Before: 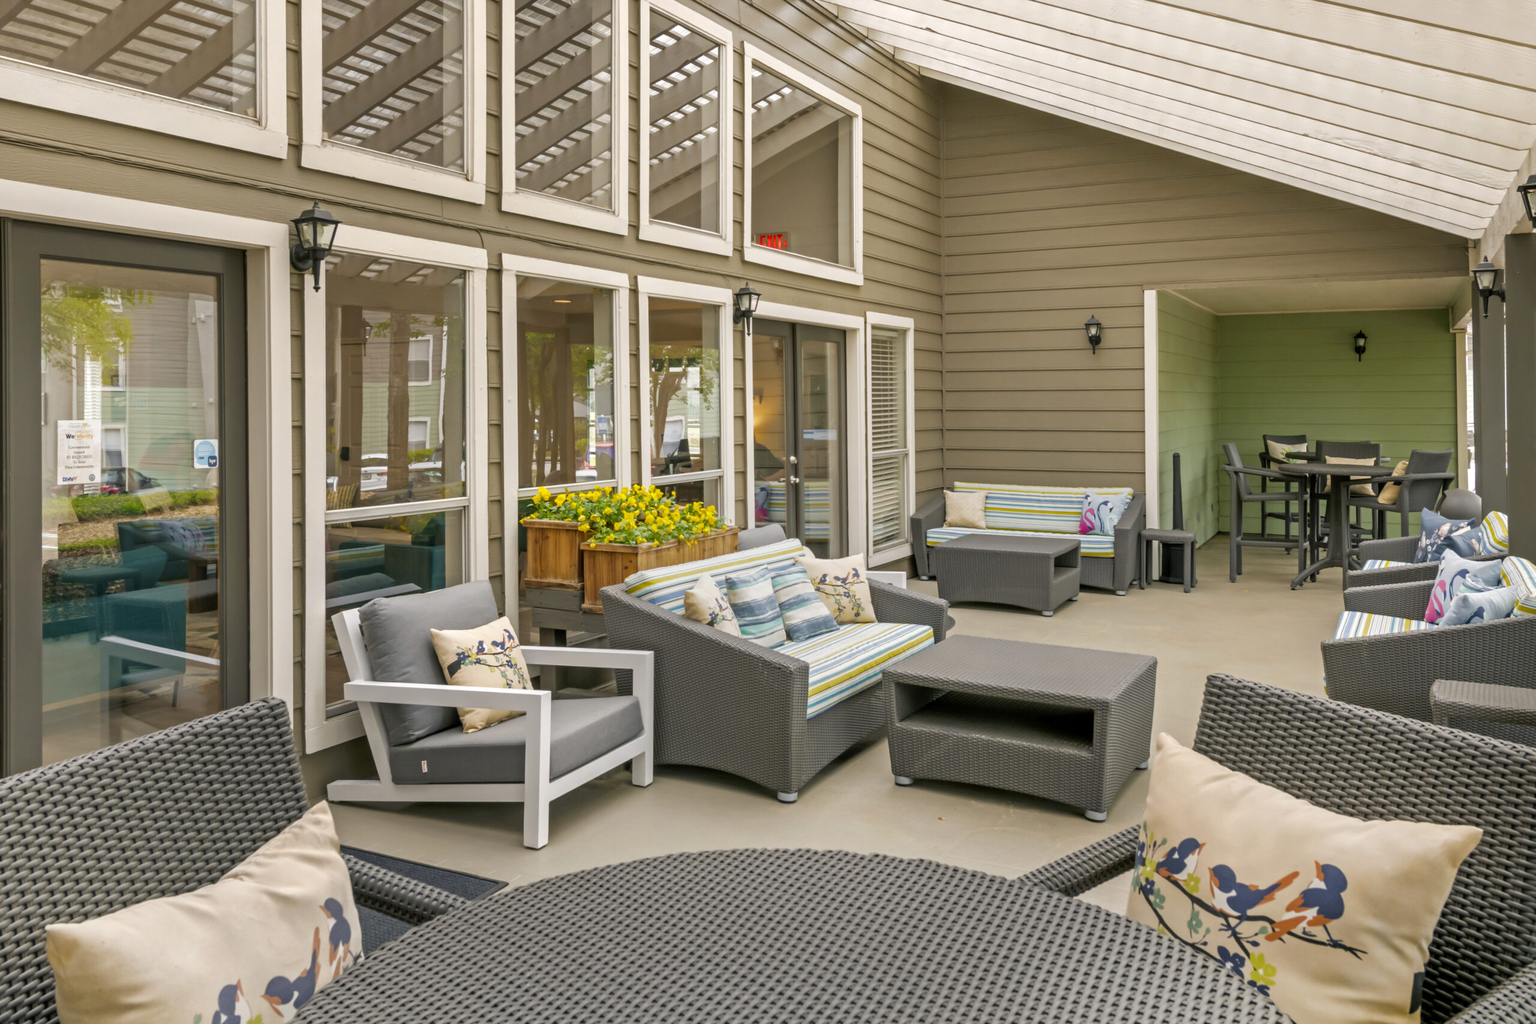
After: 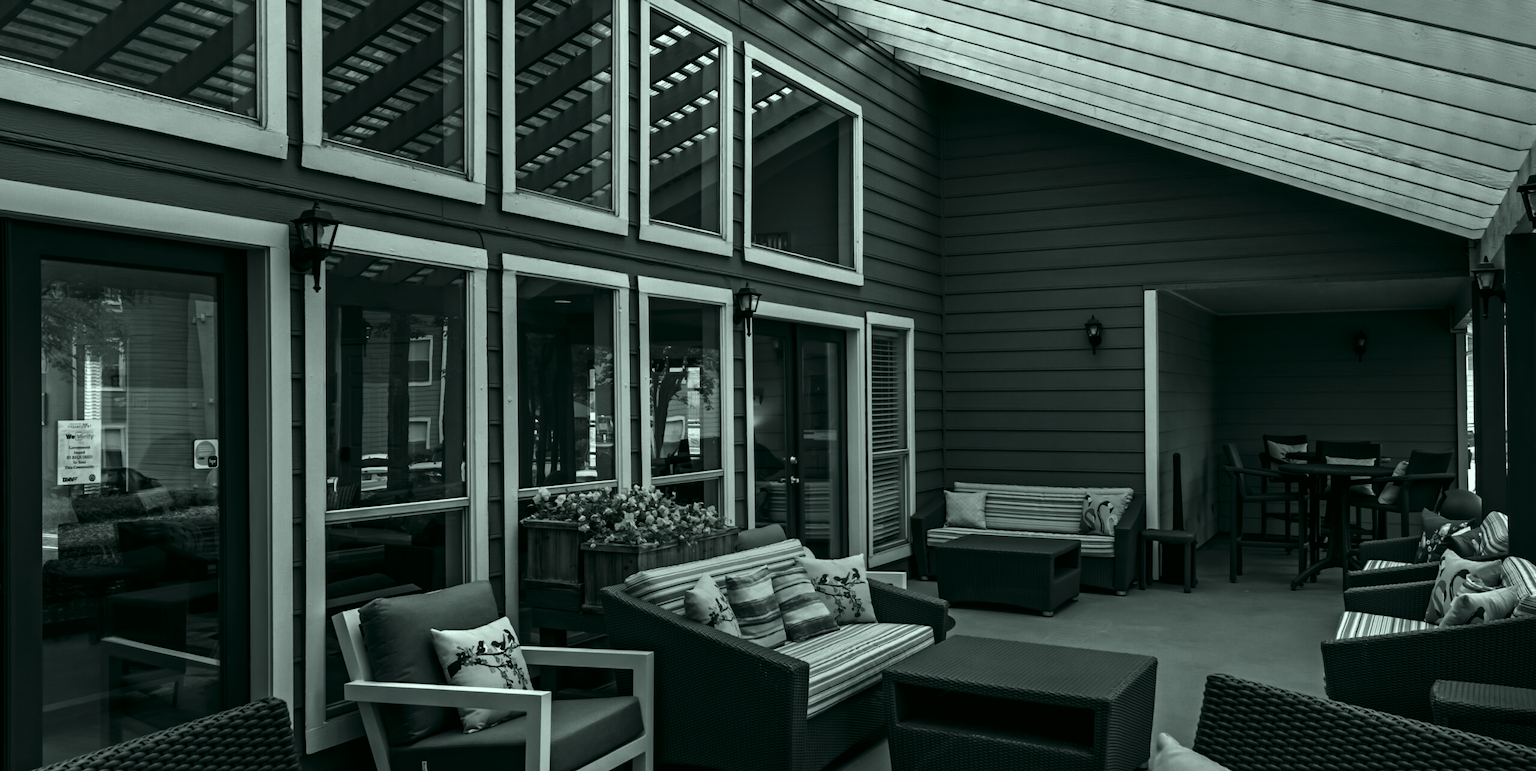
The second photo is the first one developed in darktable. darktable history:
contrast brightness saturation: contrast 0.024, brightness -0.985, saturation -0.989
color correction: highlights a* -7.58, highlights b* 1.34, shadows a* -3.81, saturation 1.45
crop: bottom 24.667%
